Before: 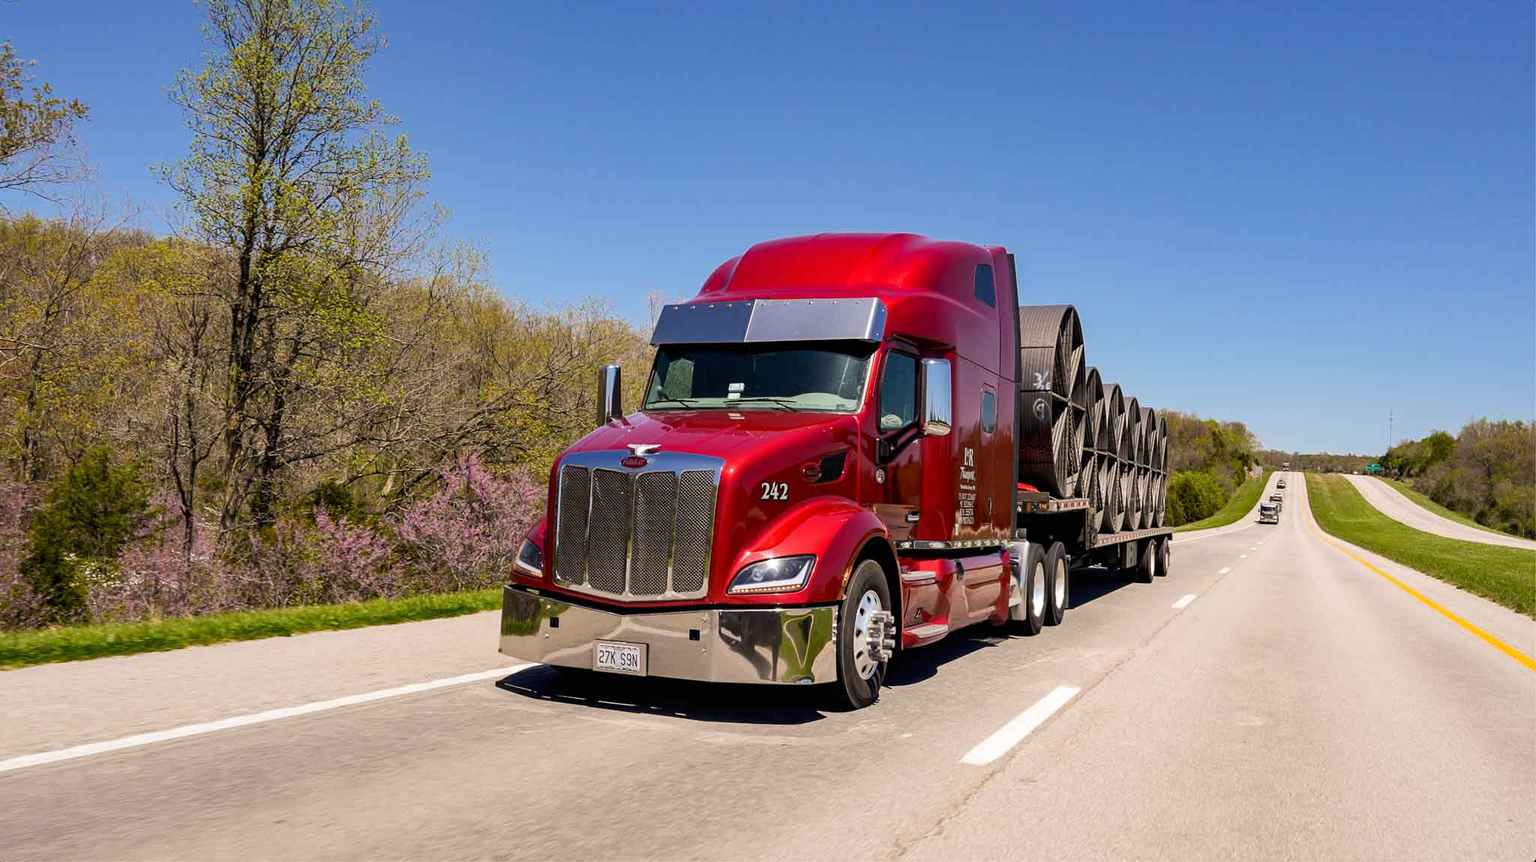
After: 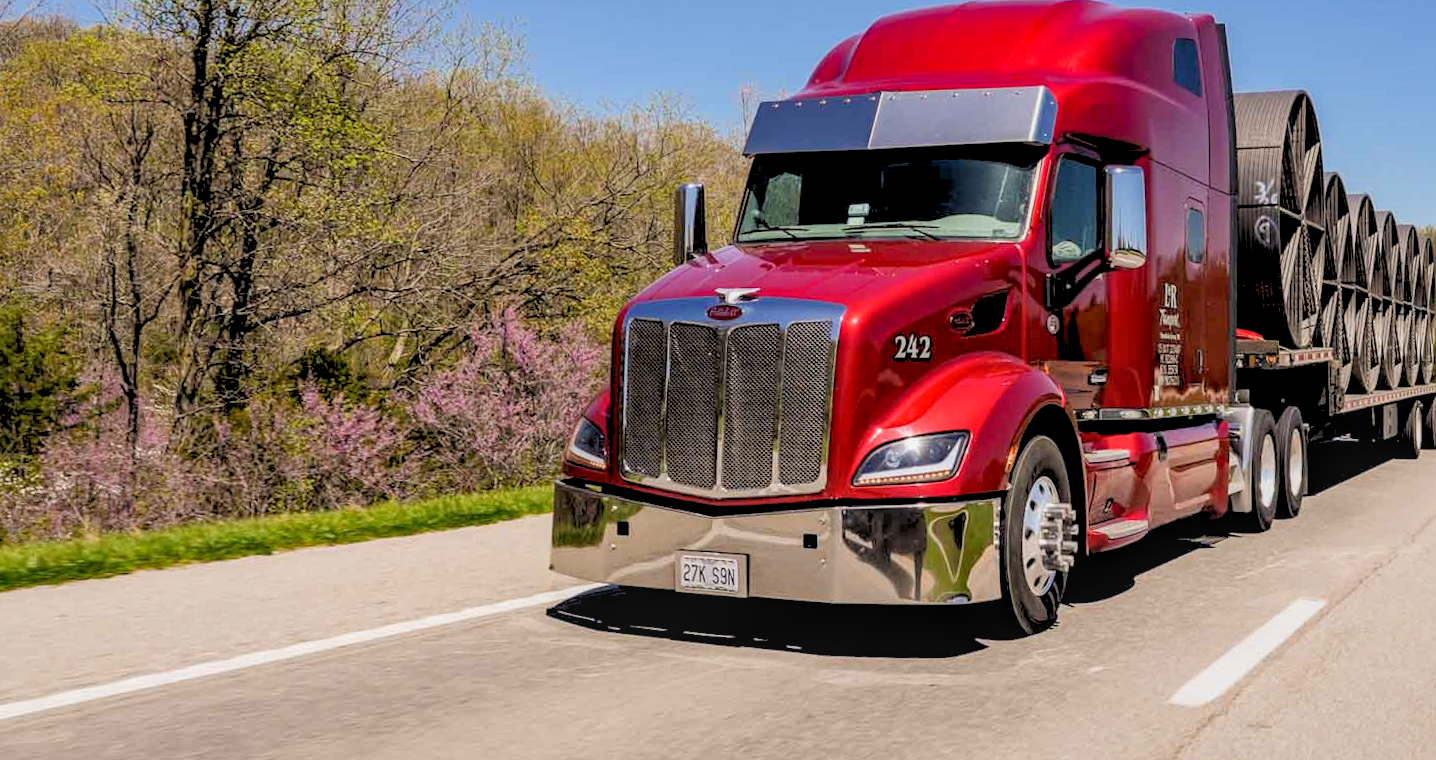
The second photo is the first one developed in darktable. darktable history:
rgb levels: preserve colors sum RGB, levels [[0.038, 0.433, 0.934], [0, 0.5, 1], [0, 0.5, 1]]
tone equalizer: on, module defaults
crop: left 6.488%, top 27.668%, right 24.183%, bottom 8.656%
local contrast: on, module defaults
rotate and perspective: rotation -1.24°, automatic cropping off
